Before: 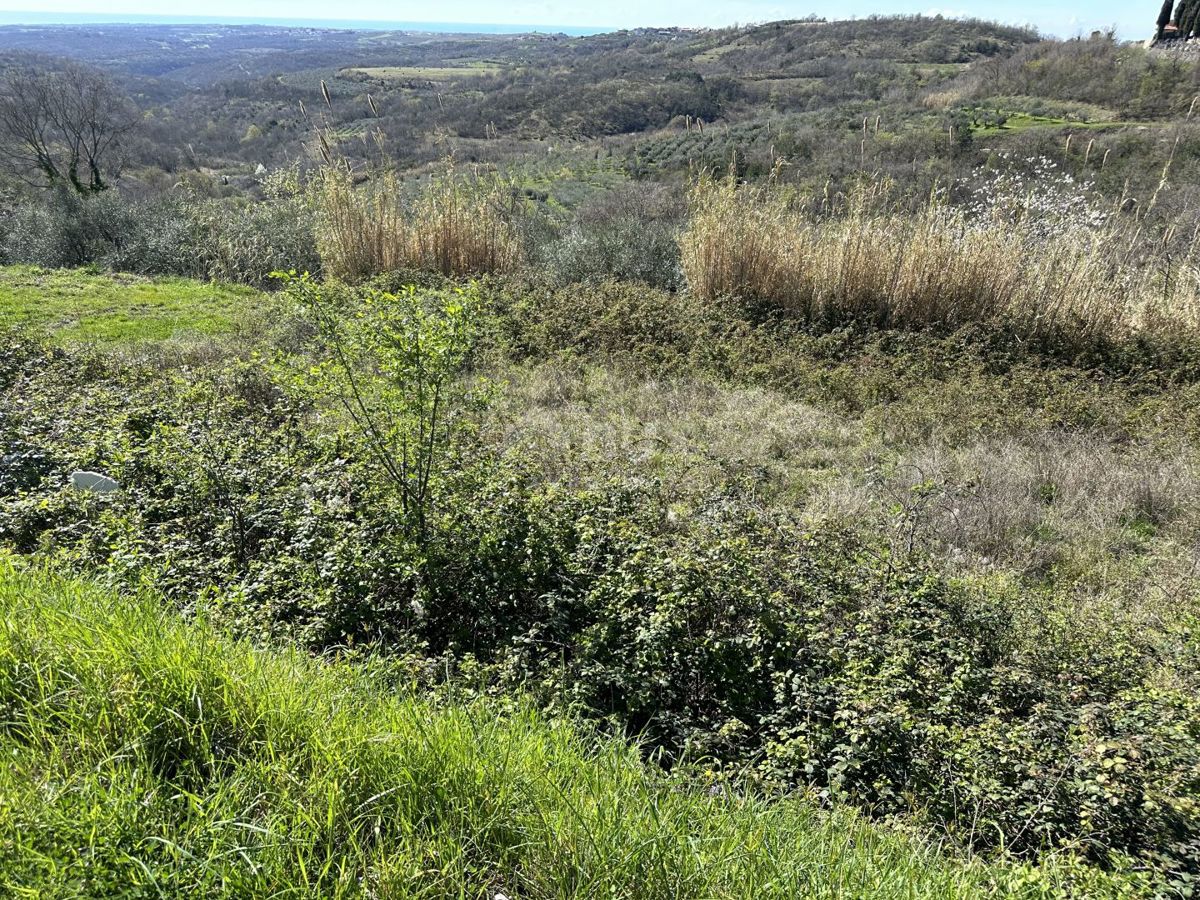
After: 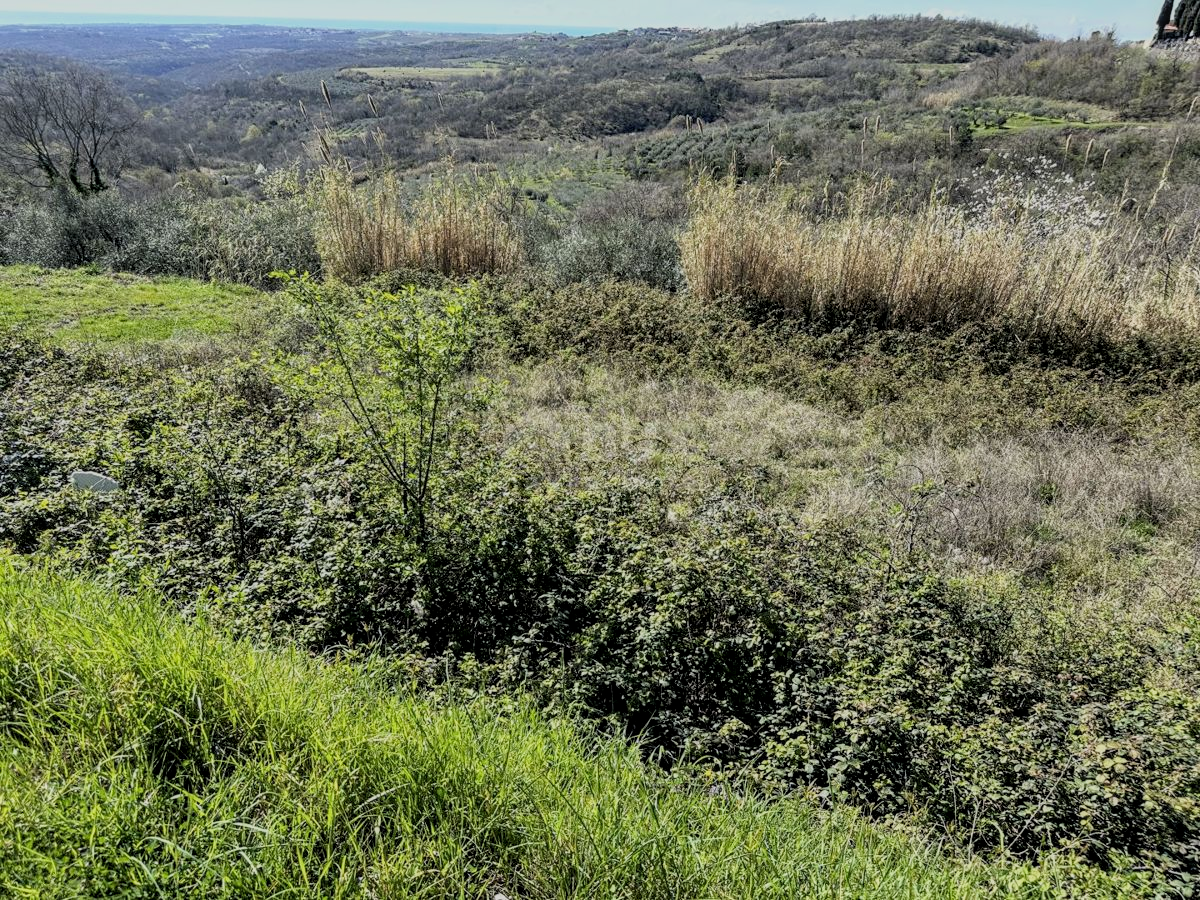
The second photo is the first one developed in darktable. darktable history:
filmic rgb: black relative exposure -7.65 EV, white relative exposure 4.56 EV, hardness 3.61, color science v6 (2022)
local contrast: on, module defaults
